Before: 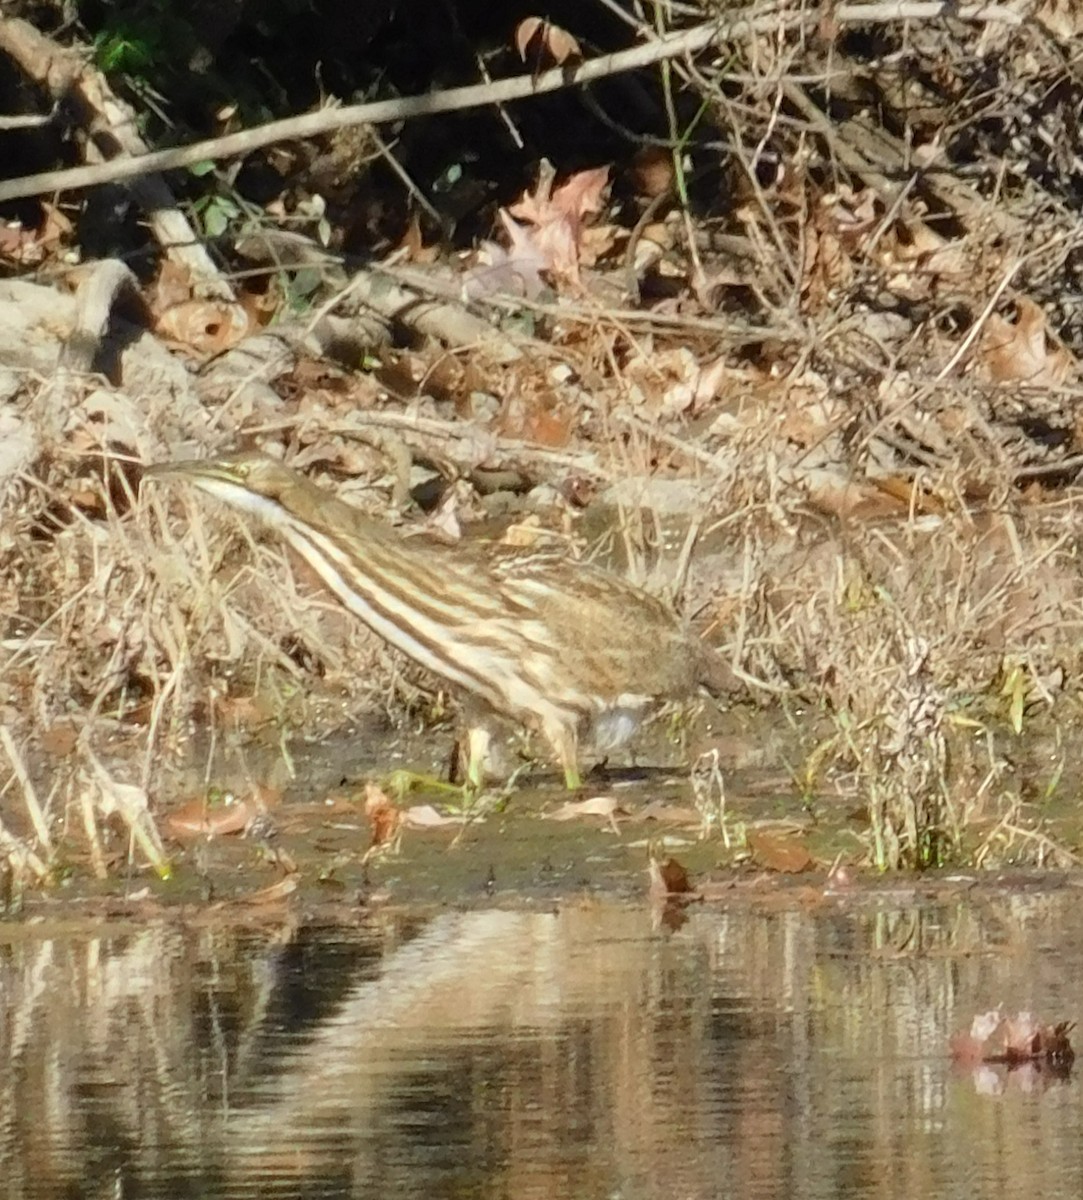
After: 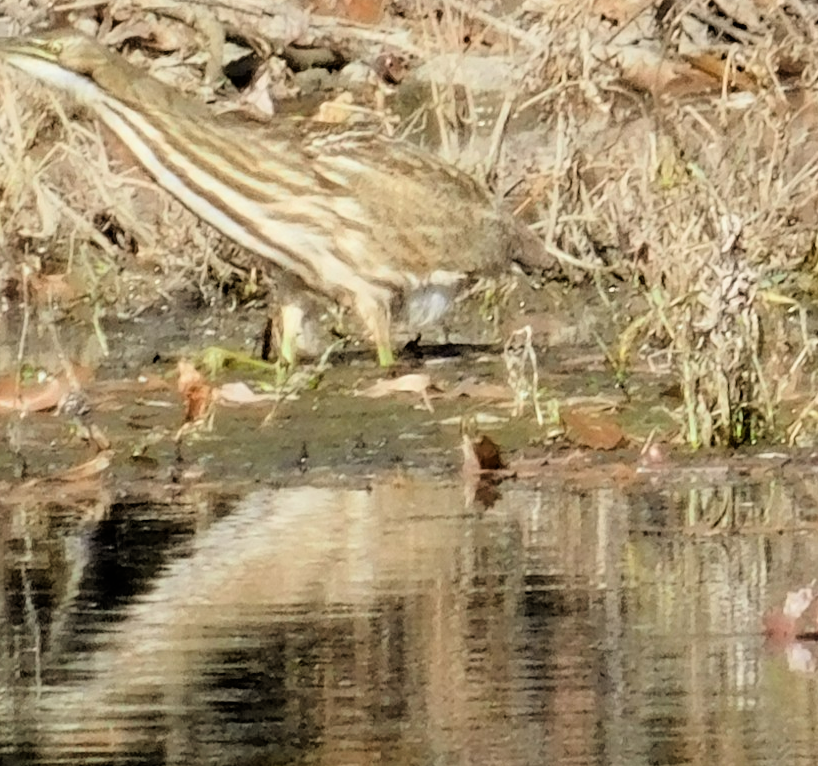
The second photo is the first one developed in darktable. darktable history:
crop and rotate: left 17.315%, top 35.27%, right 7.105%, bottom 0.884%
filmic rgb: black relative exposure -4.03 EV, white relative exposure 3 EV, hardness 2.99, contrast 1.412
